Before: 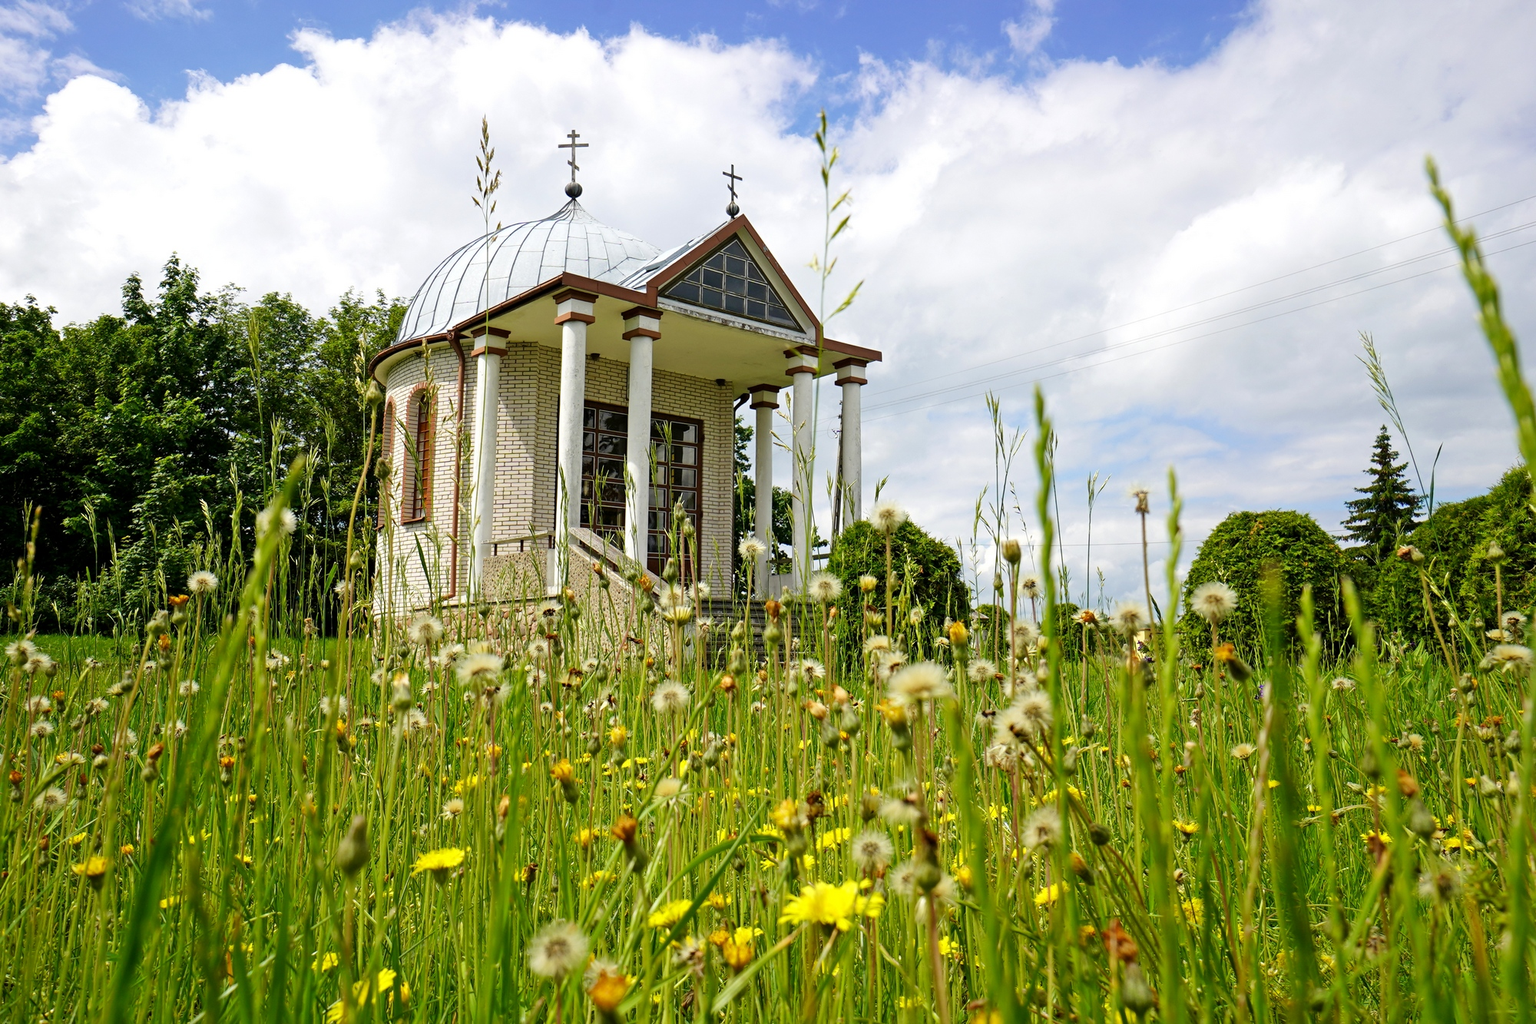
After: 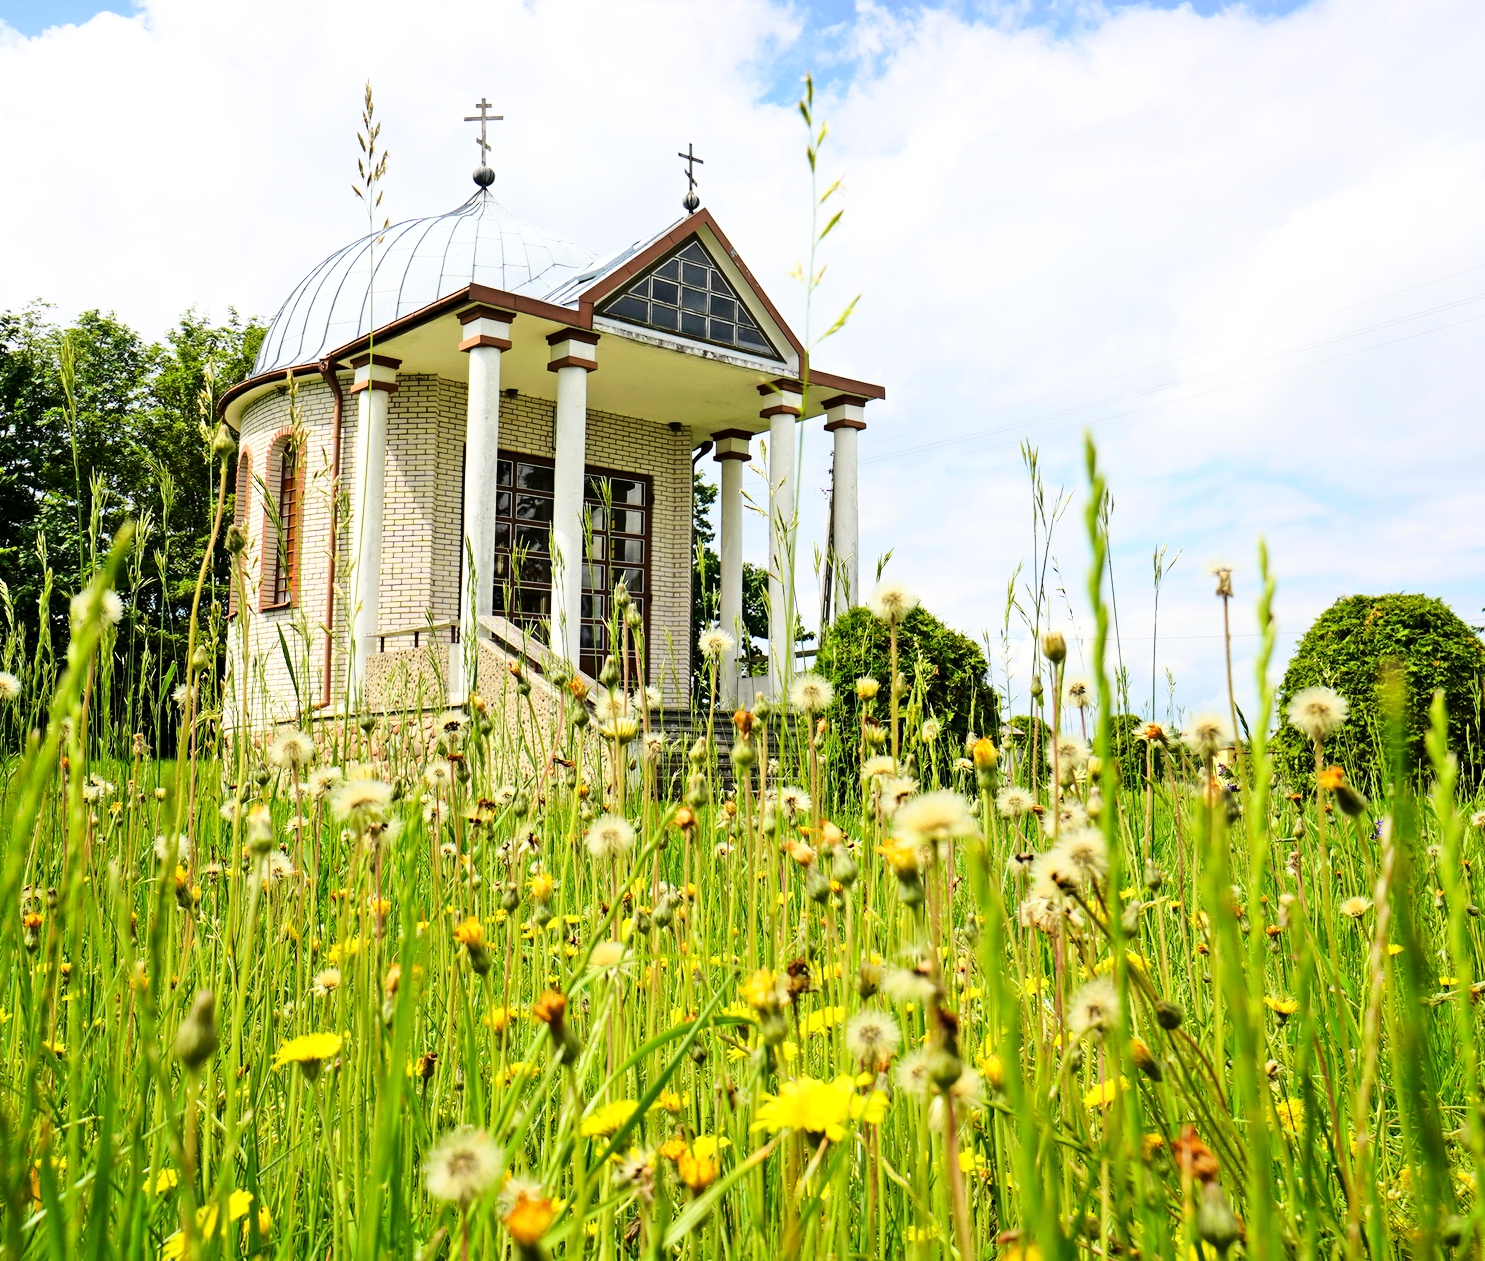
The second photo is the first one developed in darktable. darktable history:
base curve: curves: ch0 [(0, 0) (0.028, 0.03) (0.121, 0.232) (0.46, 0.748) (0.859, 0.968) (1, 1)]
crop and rotate: left 13.153%, top 5.332%, right 12.577%
